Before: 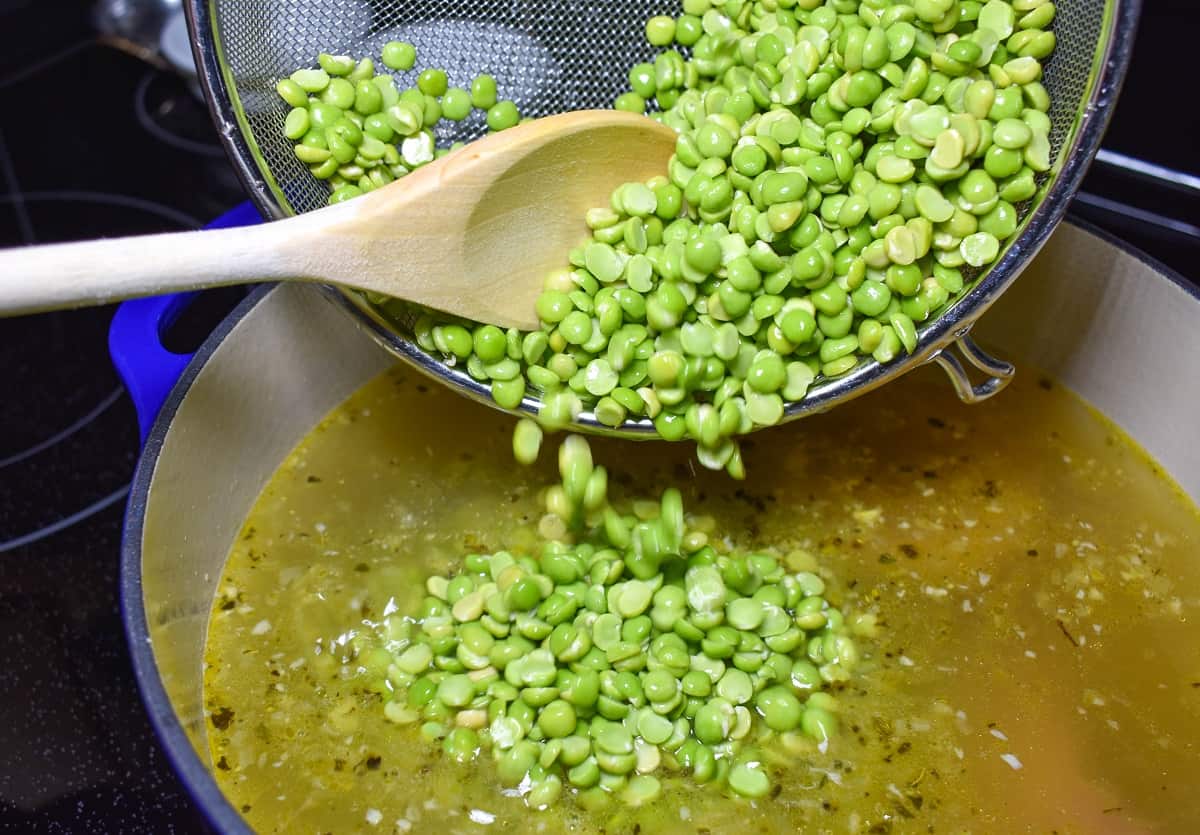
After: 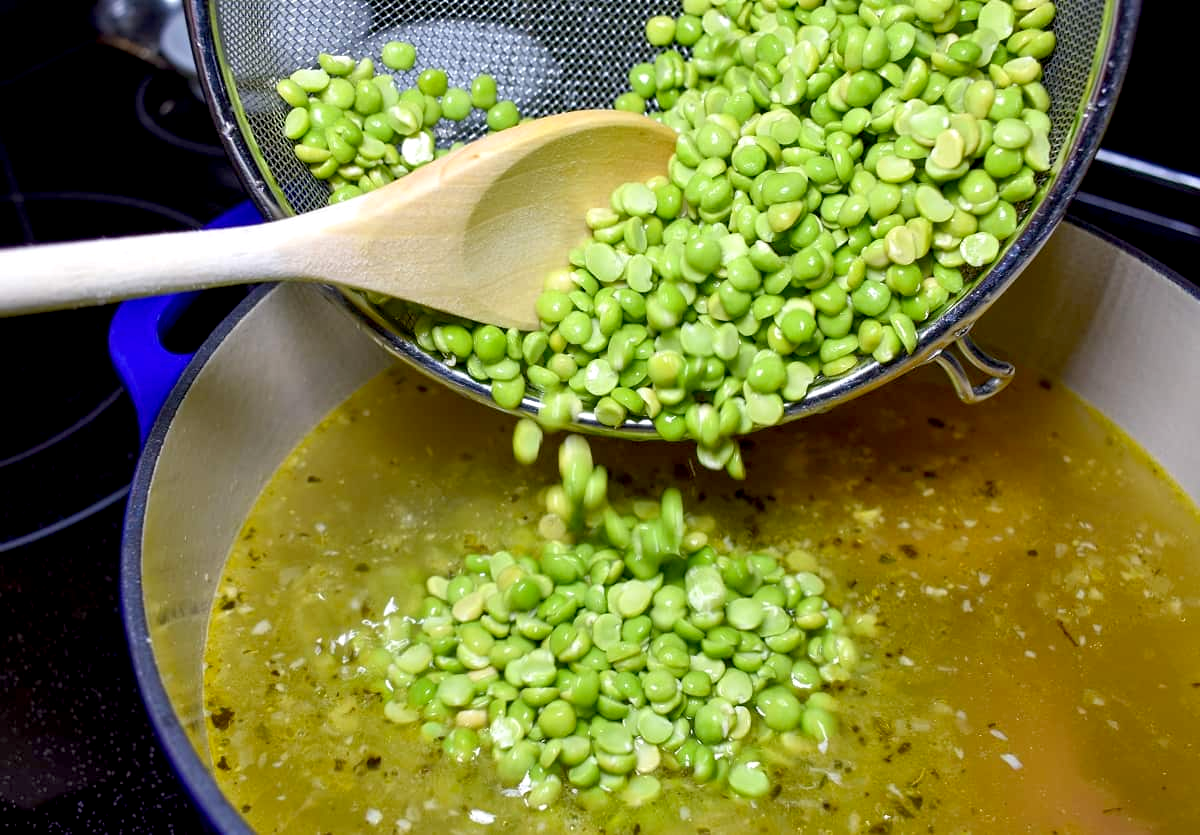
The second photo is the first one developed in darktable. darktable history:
exposure: black level correction 0.009, exposure 0.112 EV, compensate highlight preservation false
